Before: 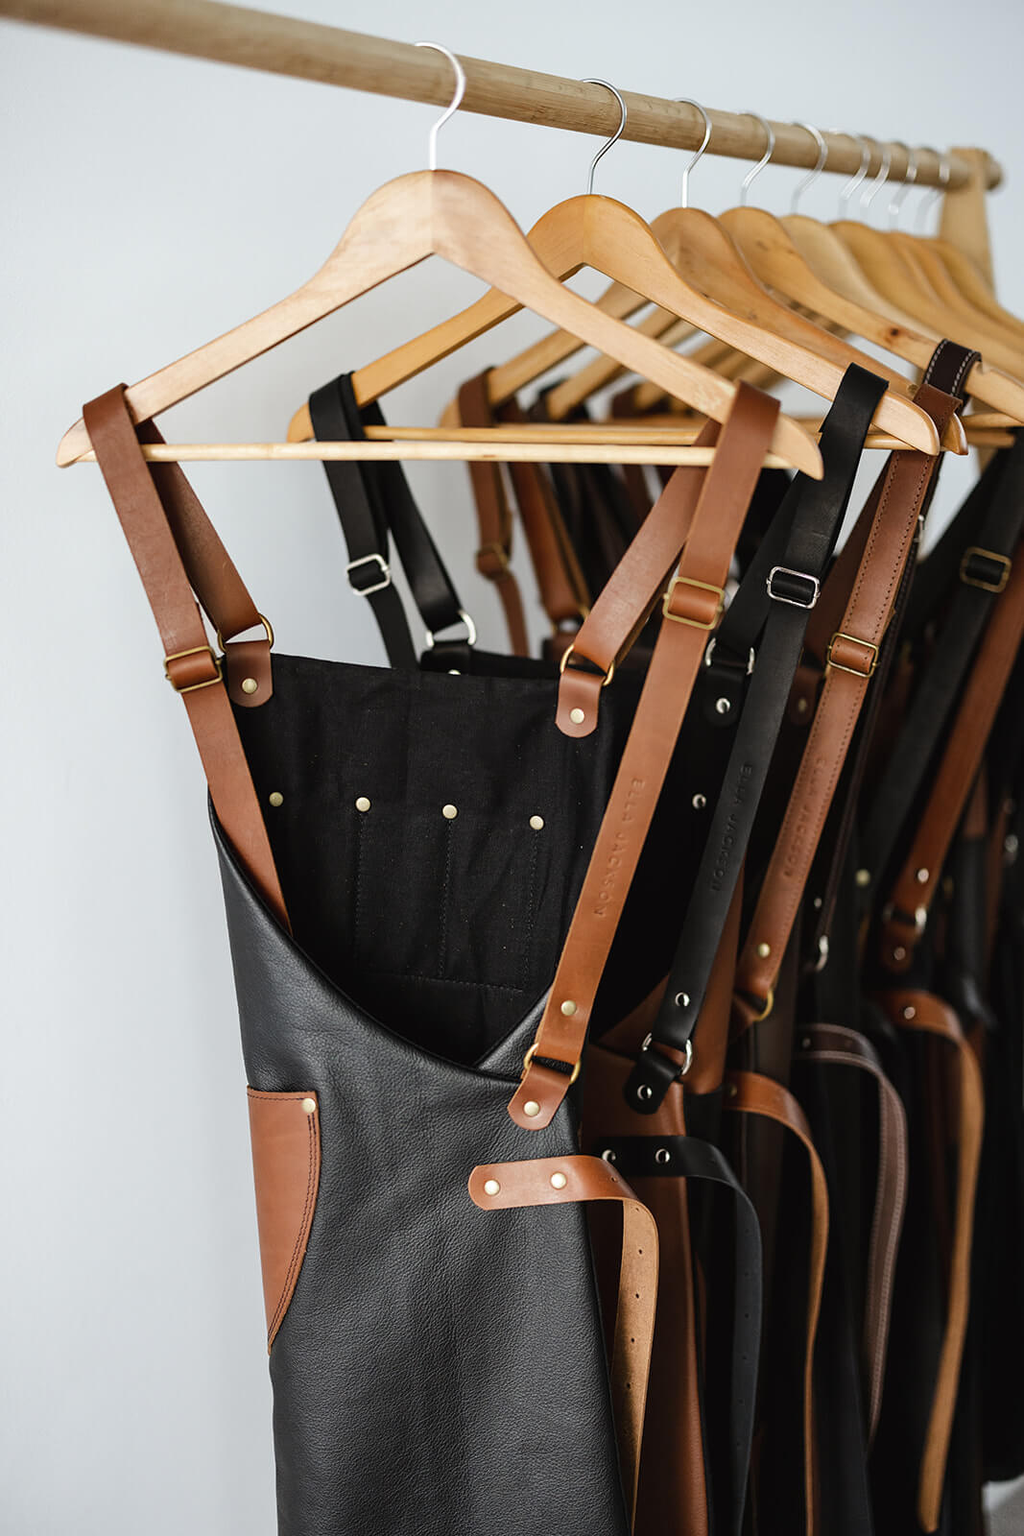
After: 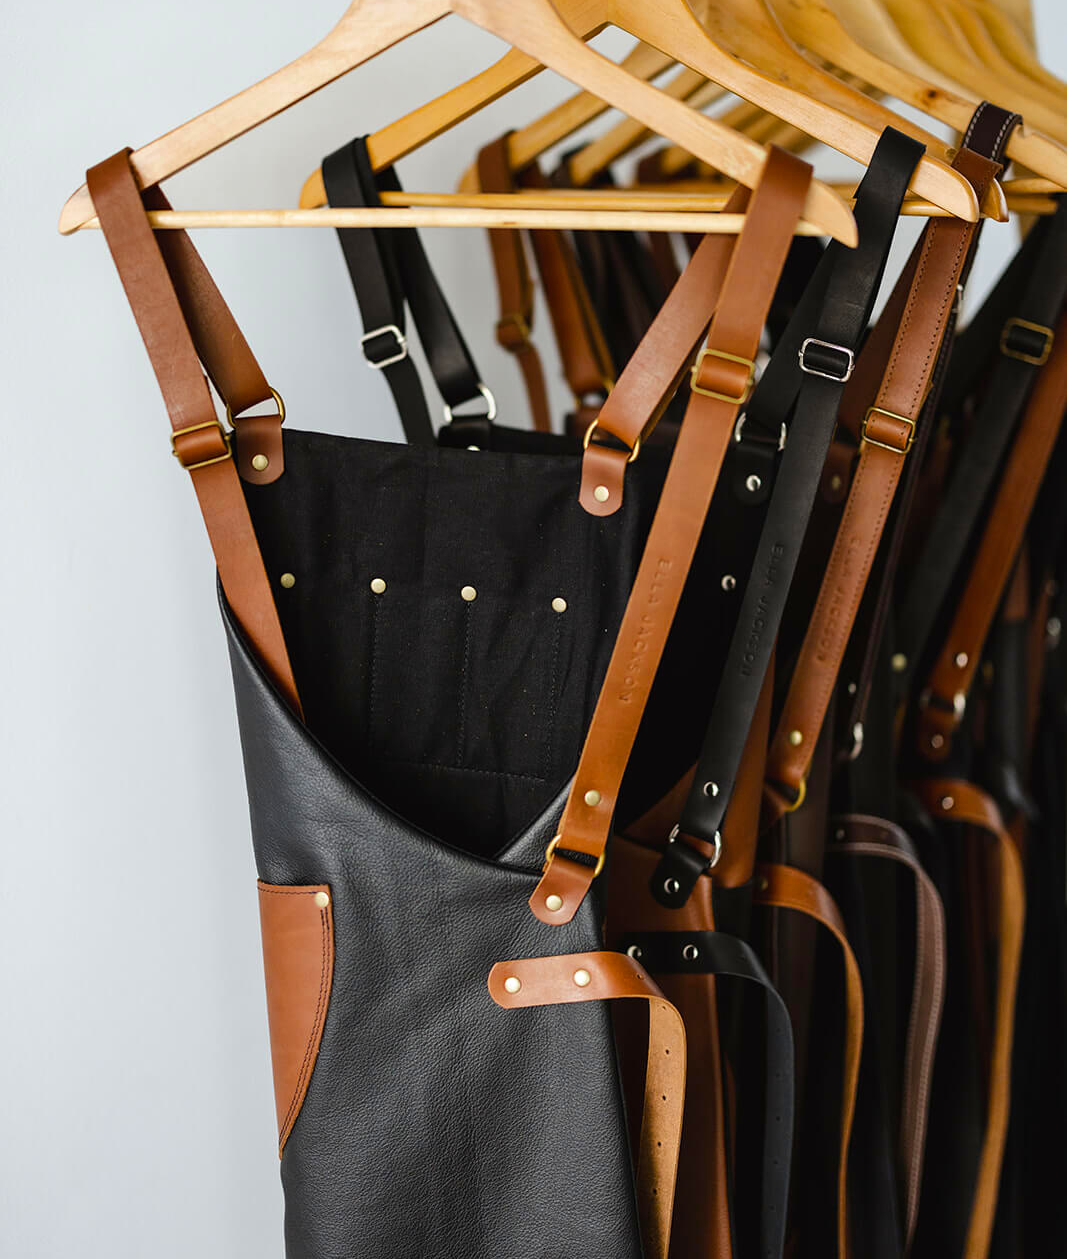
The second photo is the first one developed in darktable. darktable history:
crop and rotate: top 15.774%, bottom 5.506%
color balance rgb: perceptual saturation grading › global saturation 20%, global vibrance 20%
